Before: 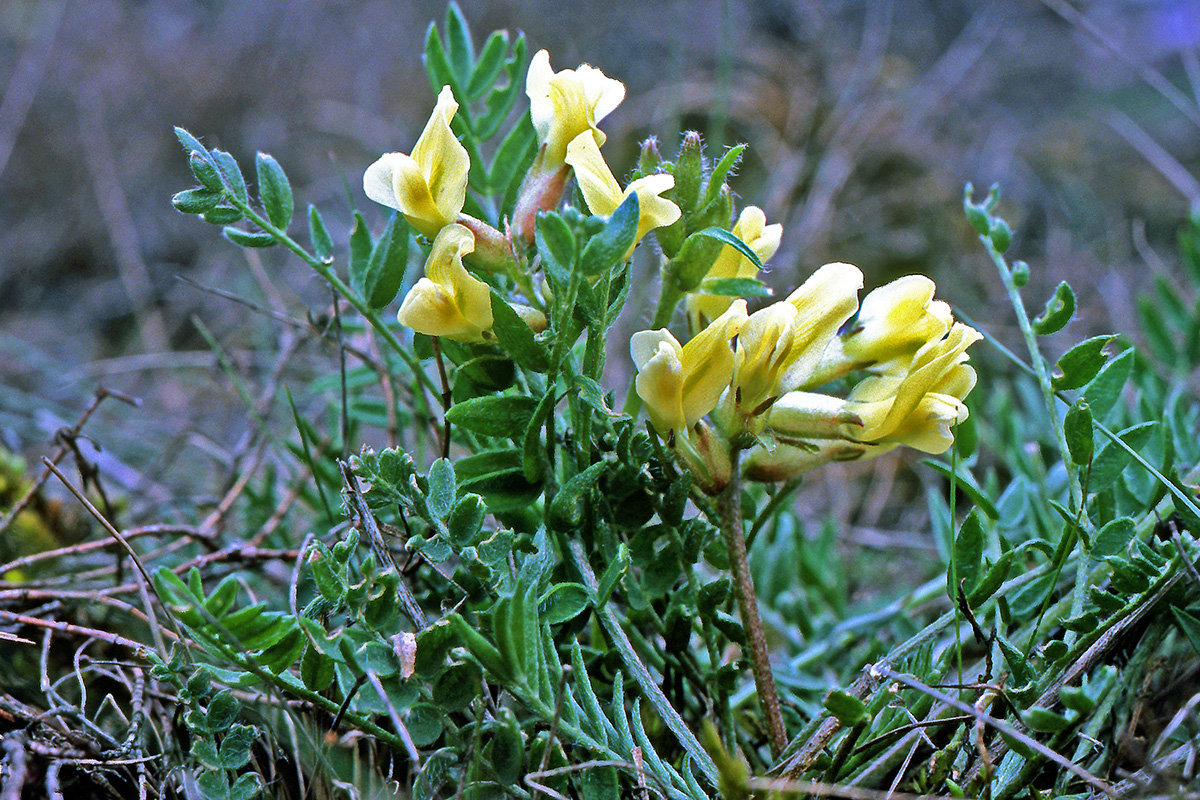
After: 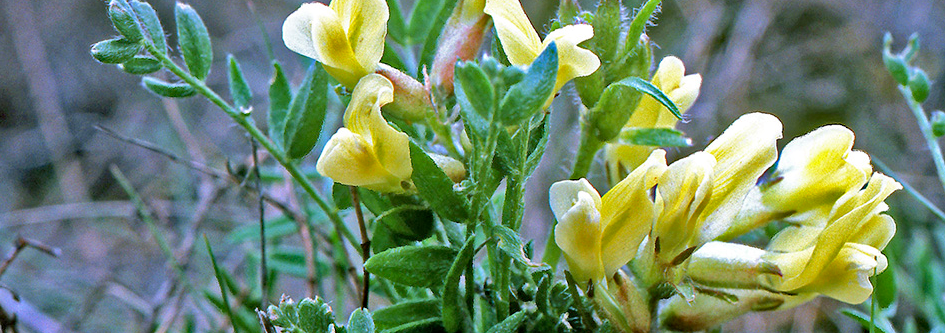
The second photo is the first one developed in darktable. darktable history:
crop: left 6.77%, top 18.798%, right 14.475%, bottom 39.465%
haze removal: strength 0.259, distance 0.246, compatibility mode true, adaptive false
